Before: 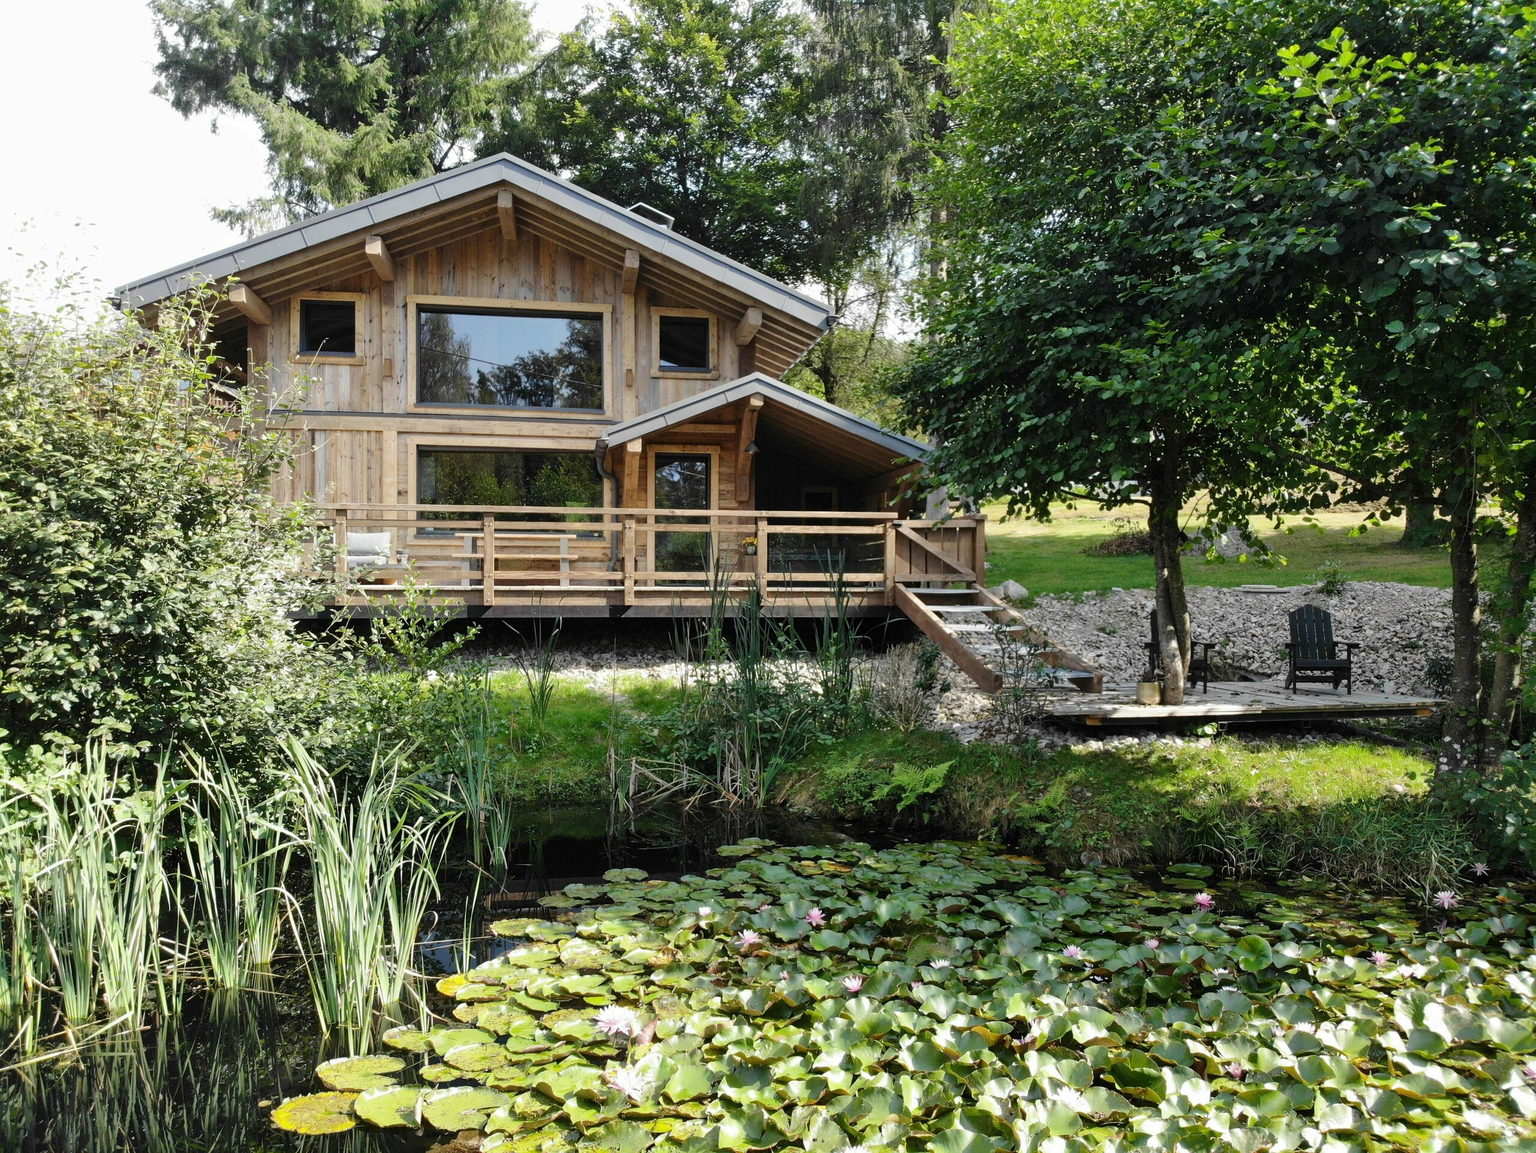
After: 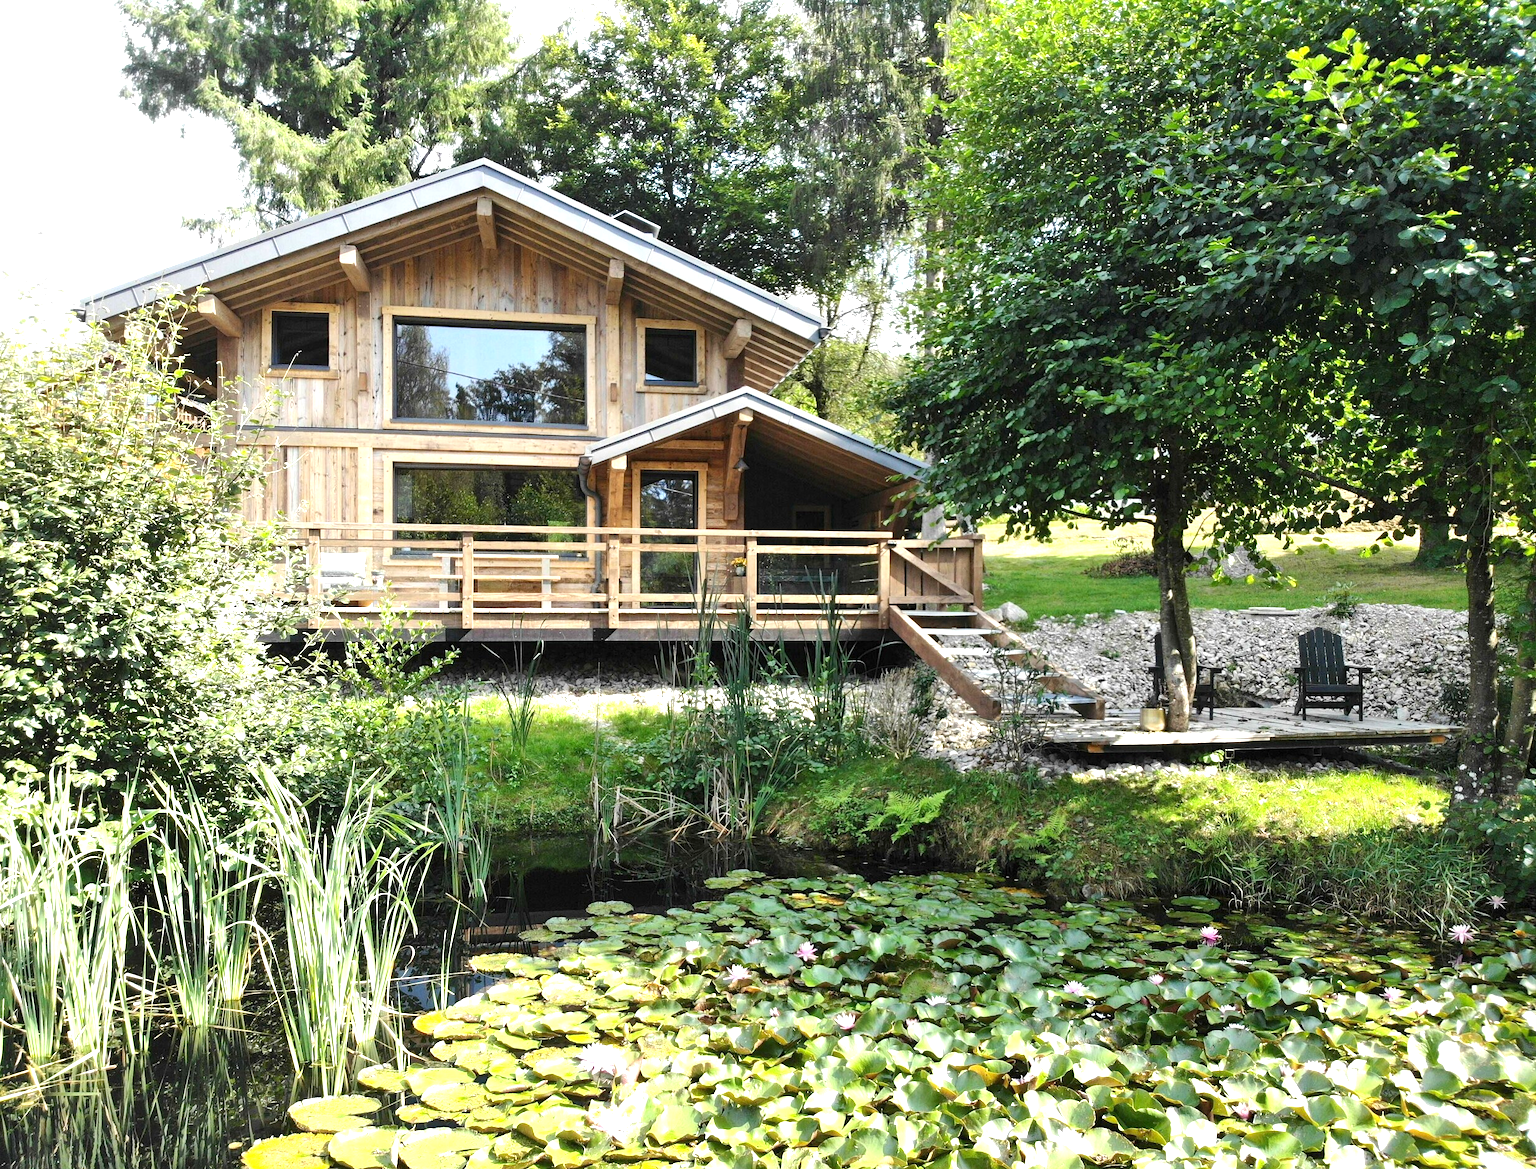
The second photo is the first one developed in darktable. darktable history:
crop and rotate: left 2.536%, right 1.107%, bottom 2.246%
exposure: exposure 1 EV, compensate highlight preservation false
